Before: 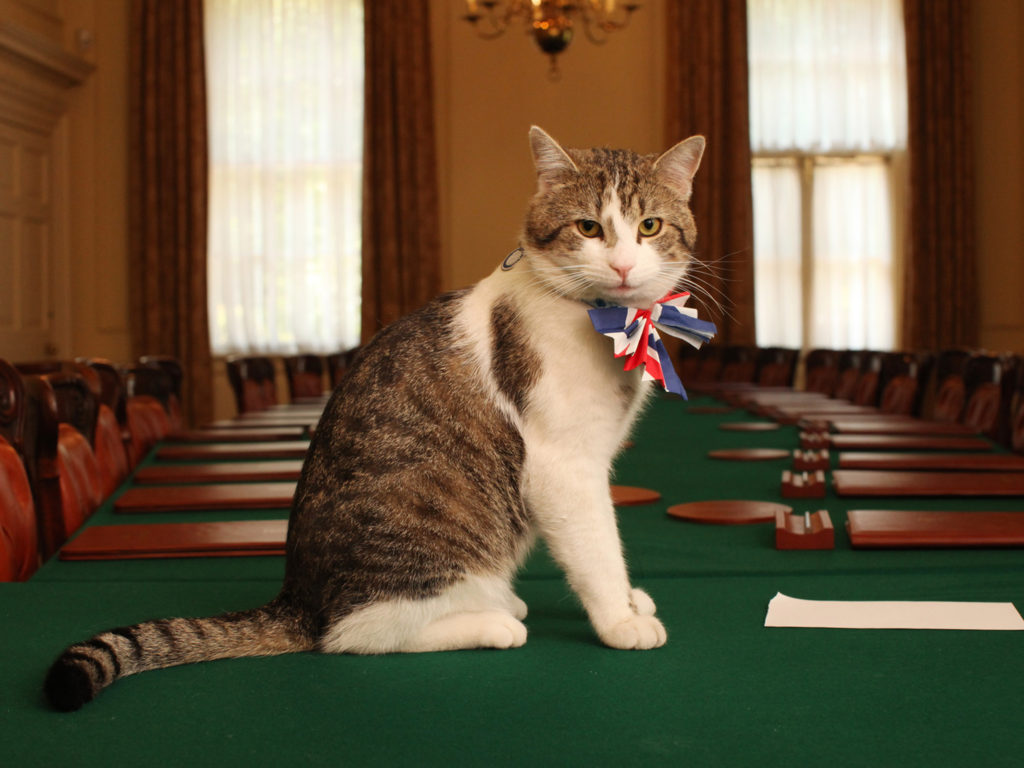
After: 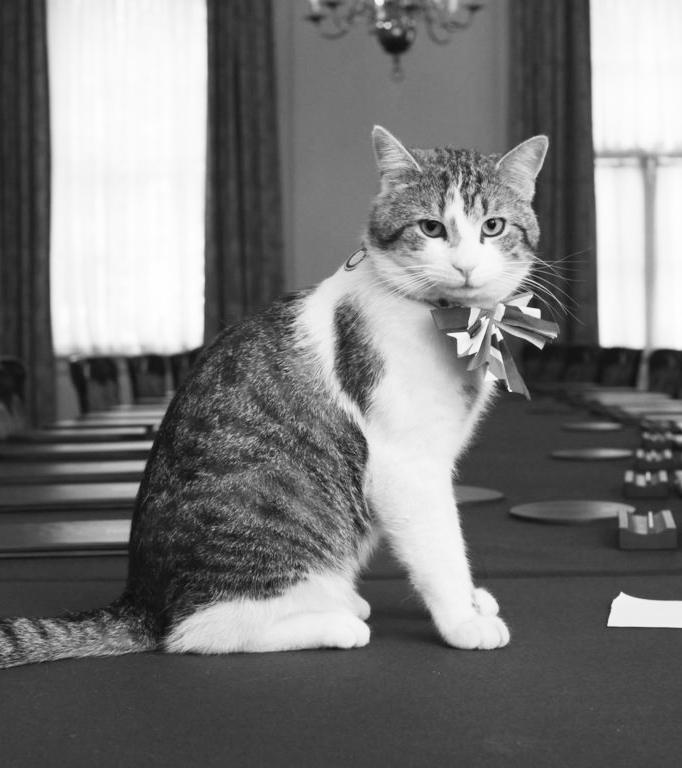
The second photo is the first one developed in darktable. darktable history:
monochrome: on, module defaults
white balance: emerald 1
crop: left 15.419%, right 17.914%
contrast brightness saturation: contrast 0.24, brightness 0.26, saturation 0.39
